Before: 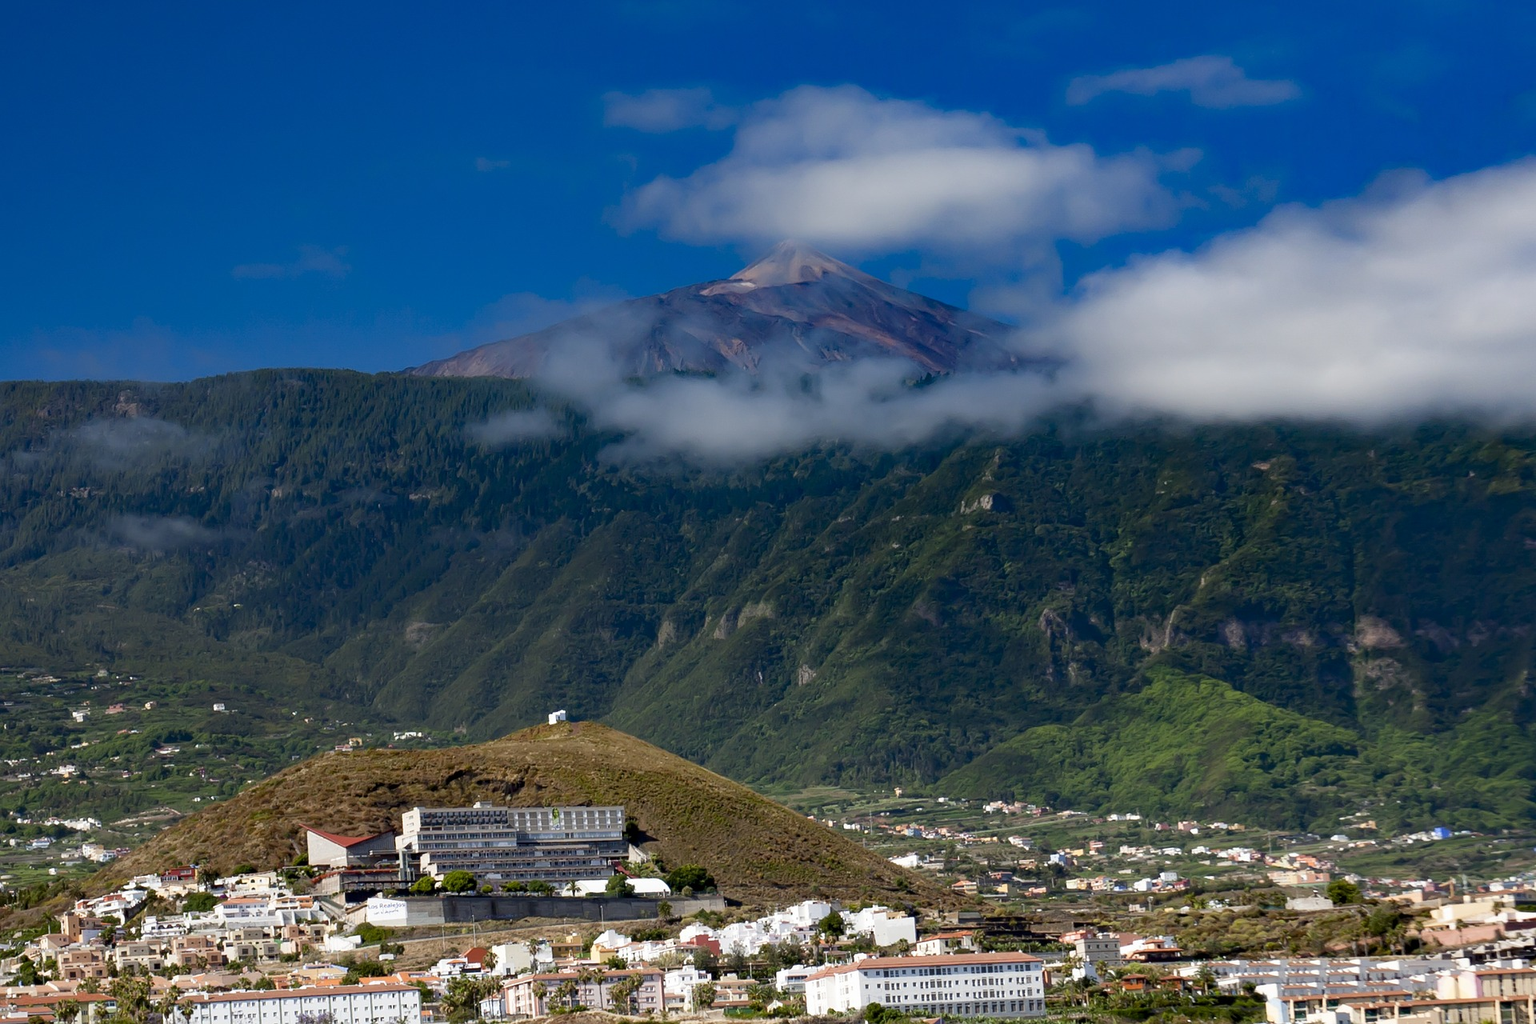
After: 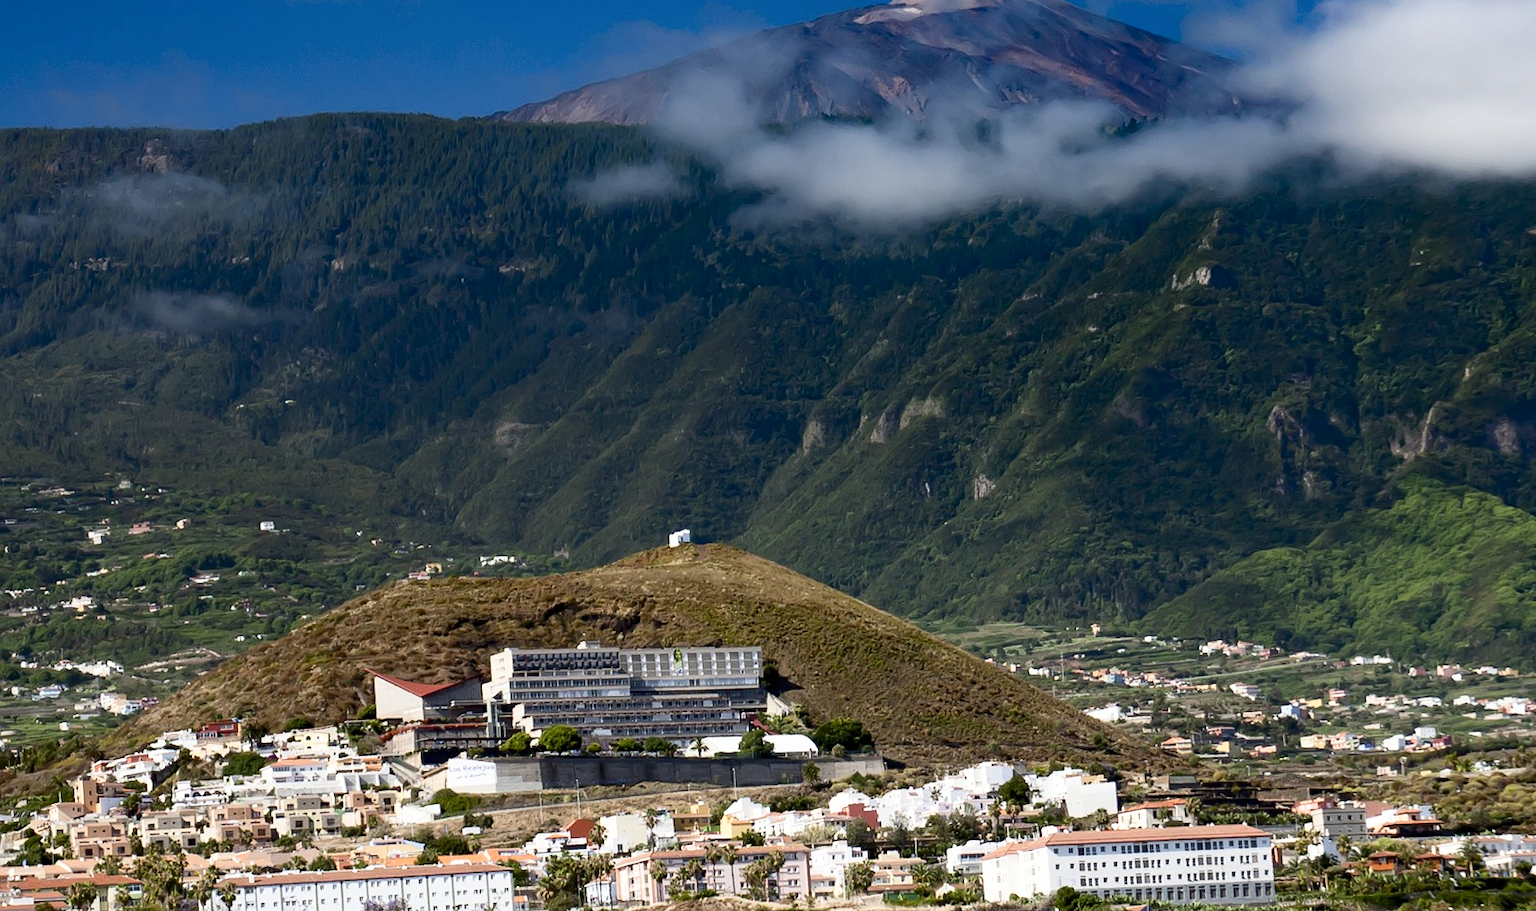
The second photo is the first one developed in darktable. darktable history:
crop: top 26.962%, right 18%
contrast brightness saturation: contrast 0.24, brightness 0.093
